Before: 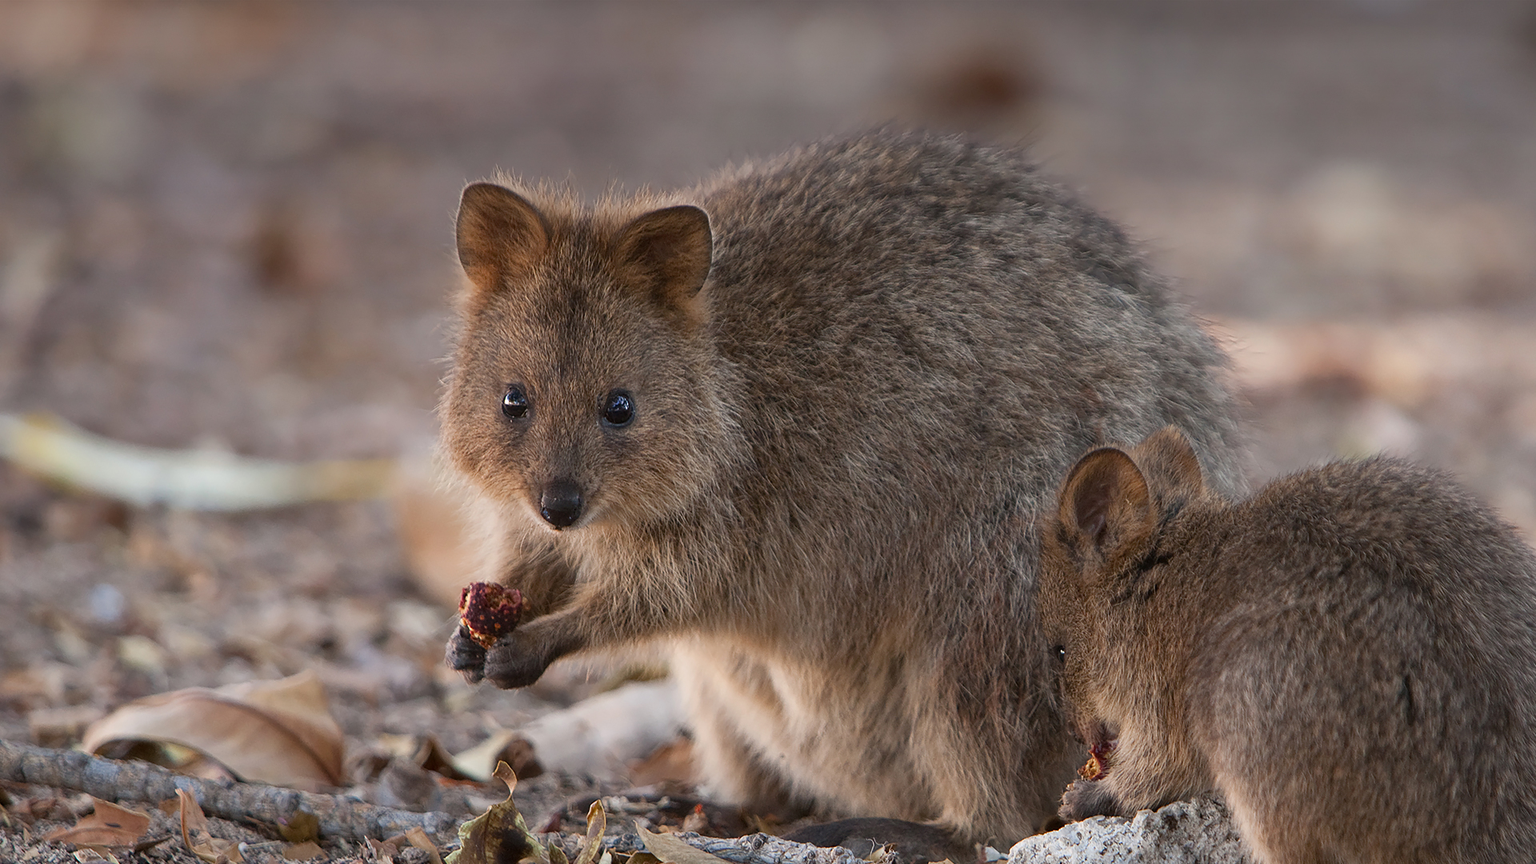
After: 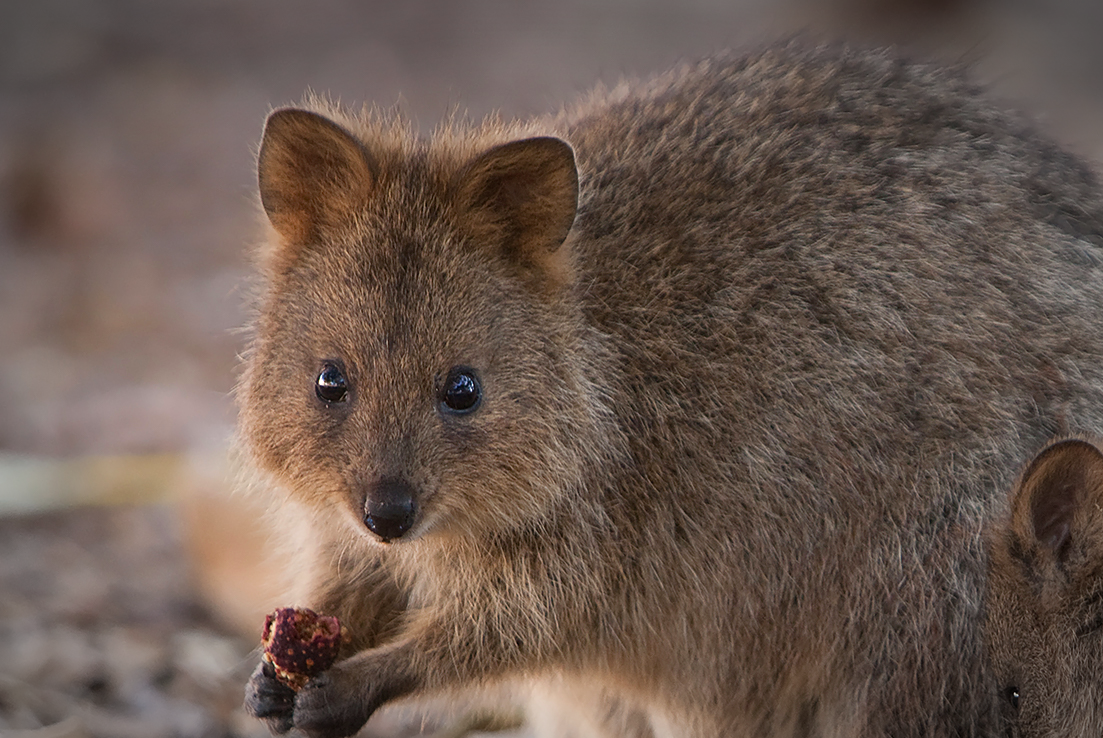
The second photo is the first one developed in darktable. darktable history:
vignetting: automatic ratio true, unbound false
velvia: strength 15.39%
crop: left 16.252%, top 11.199%, right 26.284%, bottom 20.454%
